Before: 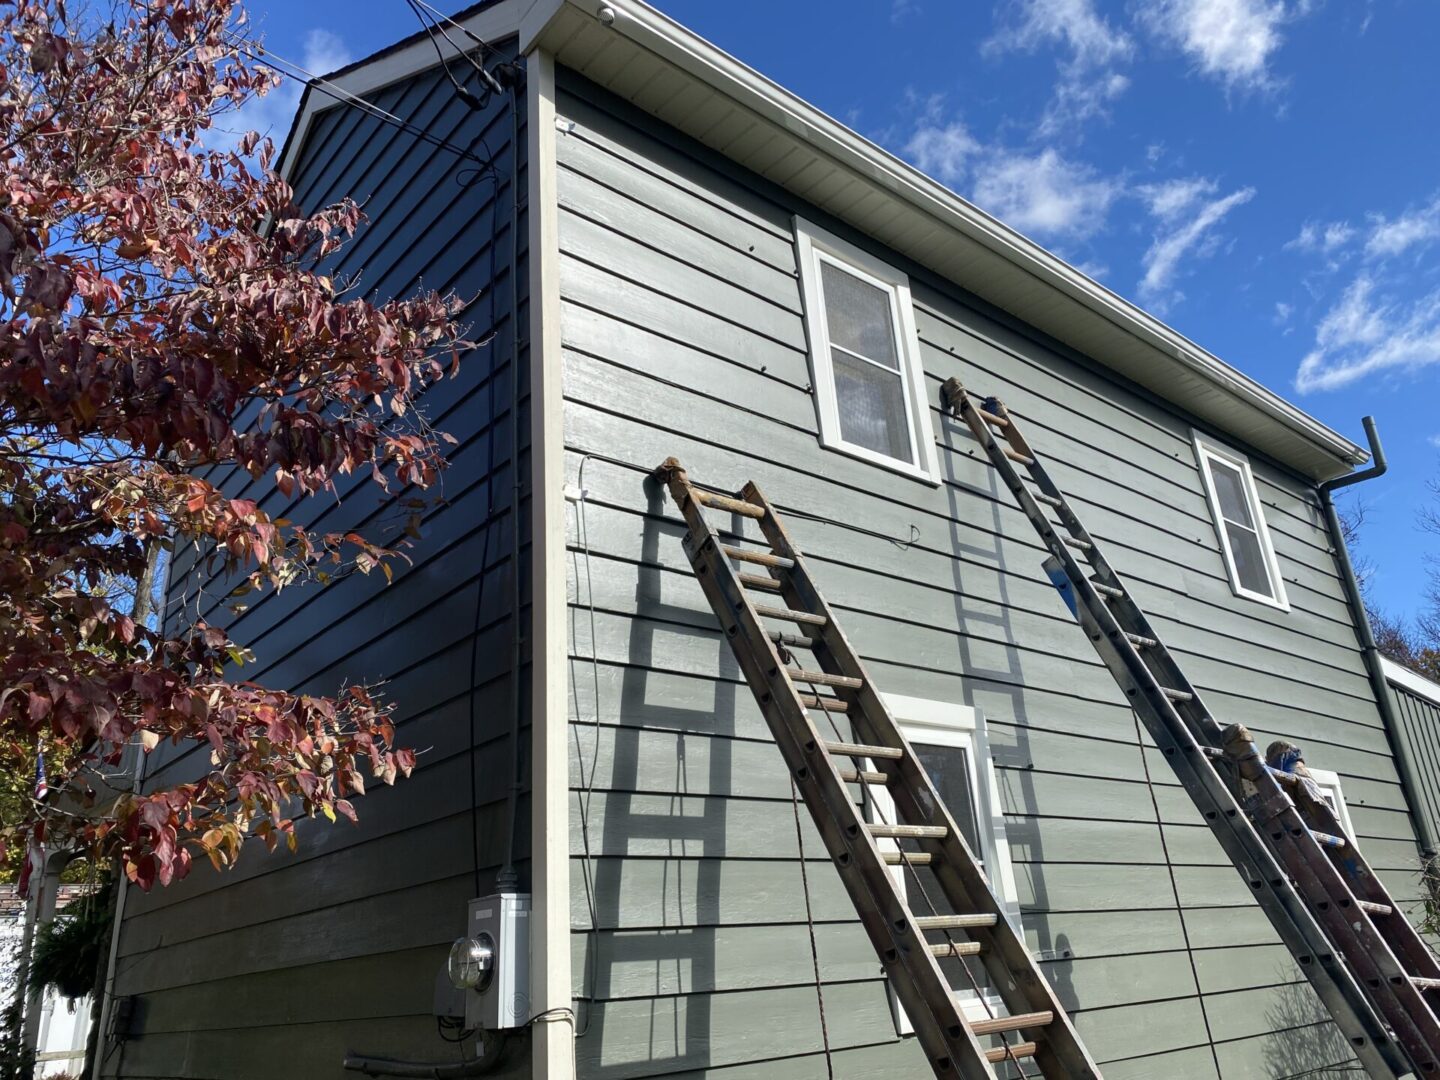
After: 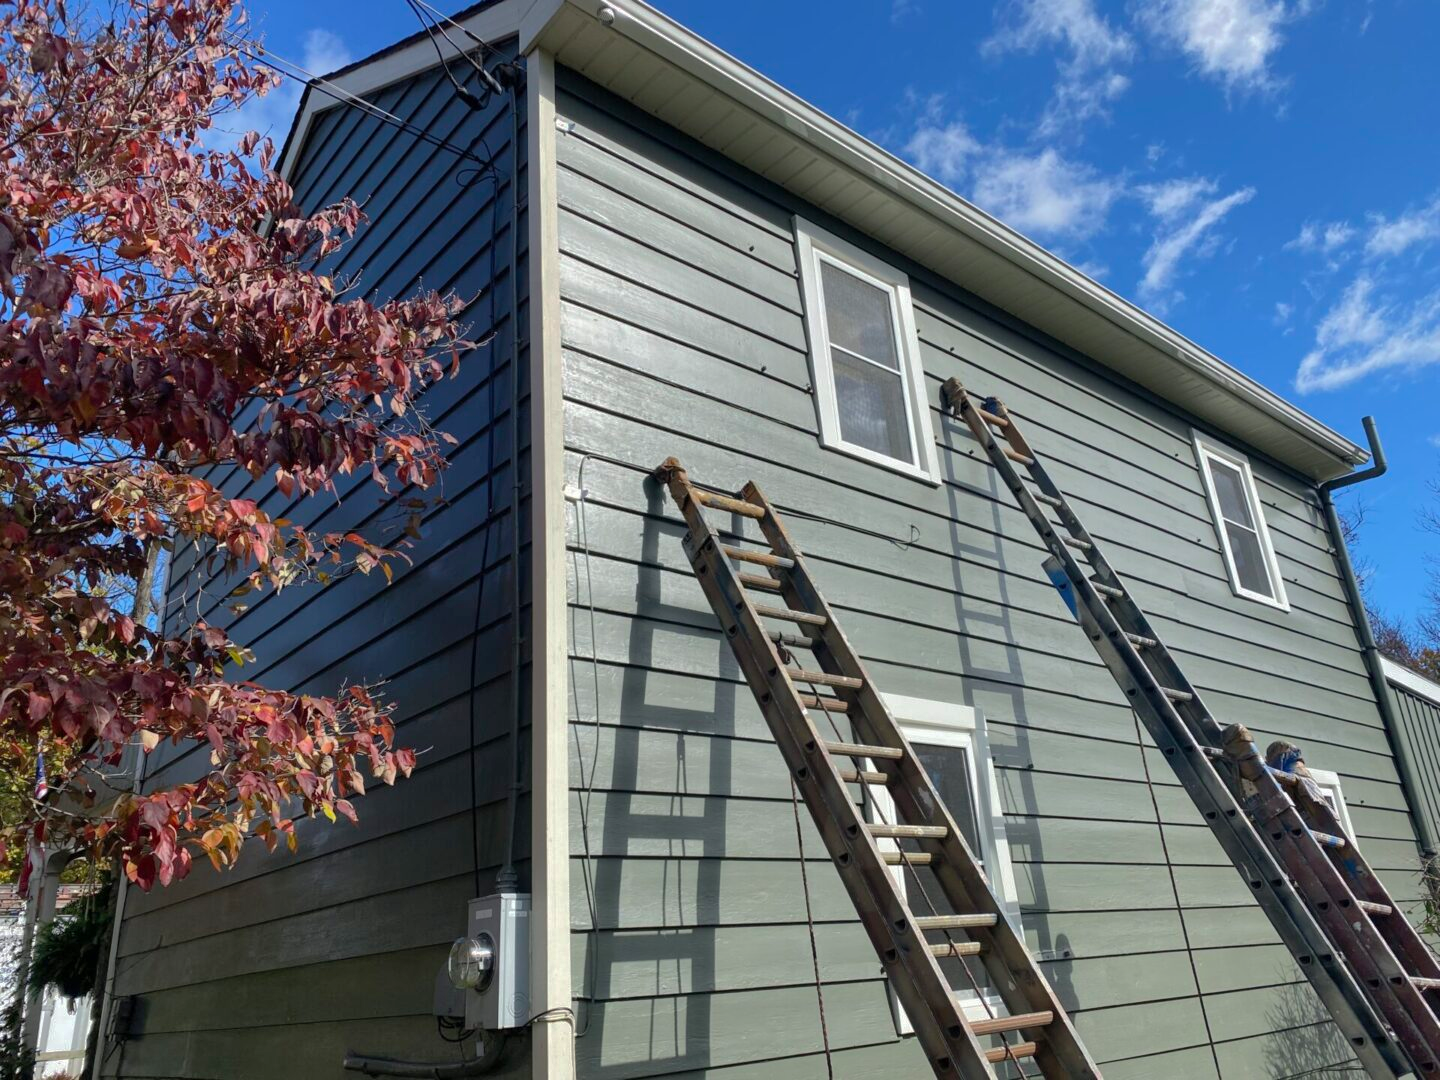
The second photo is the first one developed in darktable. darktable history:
shadows and highlights: shadows 40.02, highlights -59.75
